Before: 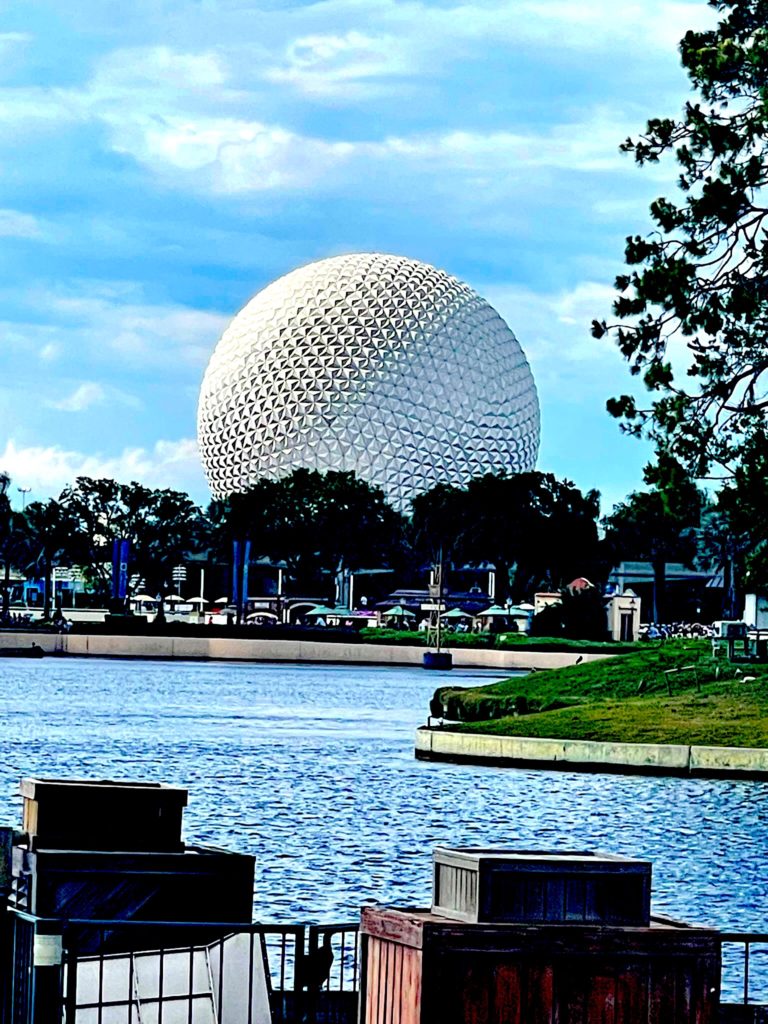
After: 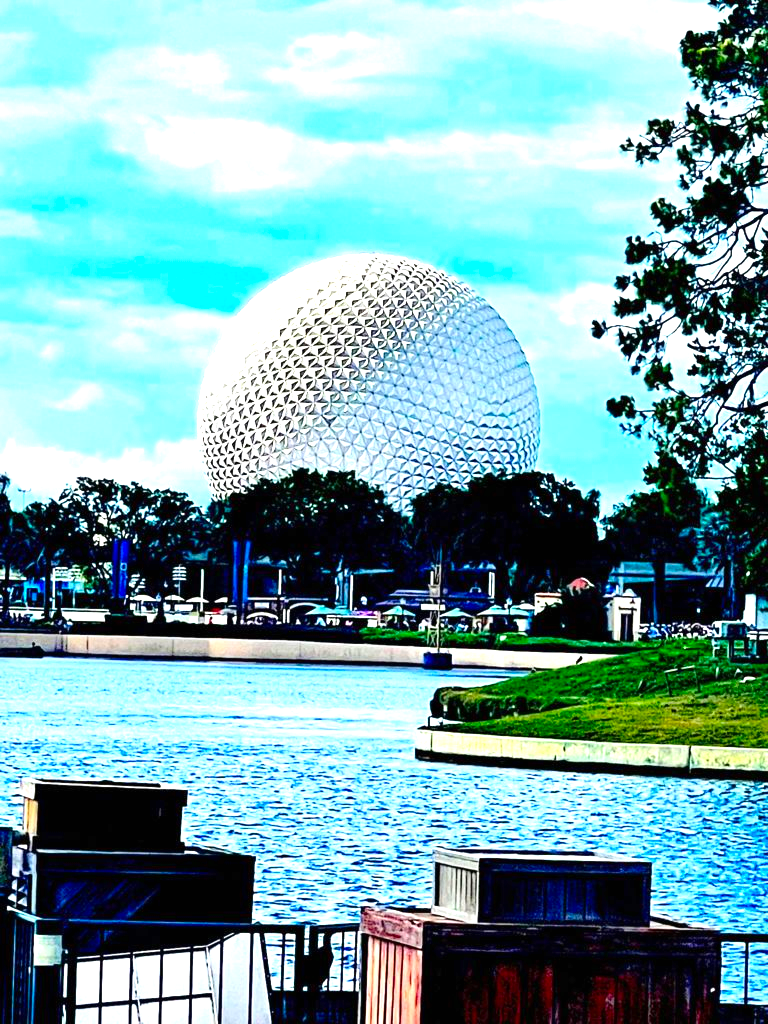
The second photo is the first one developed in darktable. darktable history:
contrast brightness saturation: contrast 0.088, saturation 0.271
exposure: black level correction 0, exposure 0.95 EV, compensate highlight preservation false
